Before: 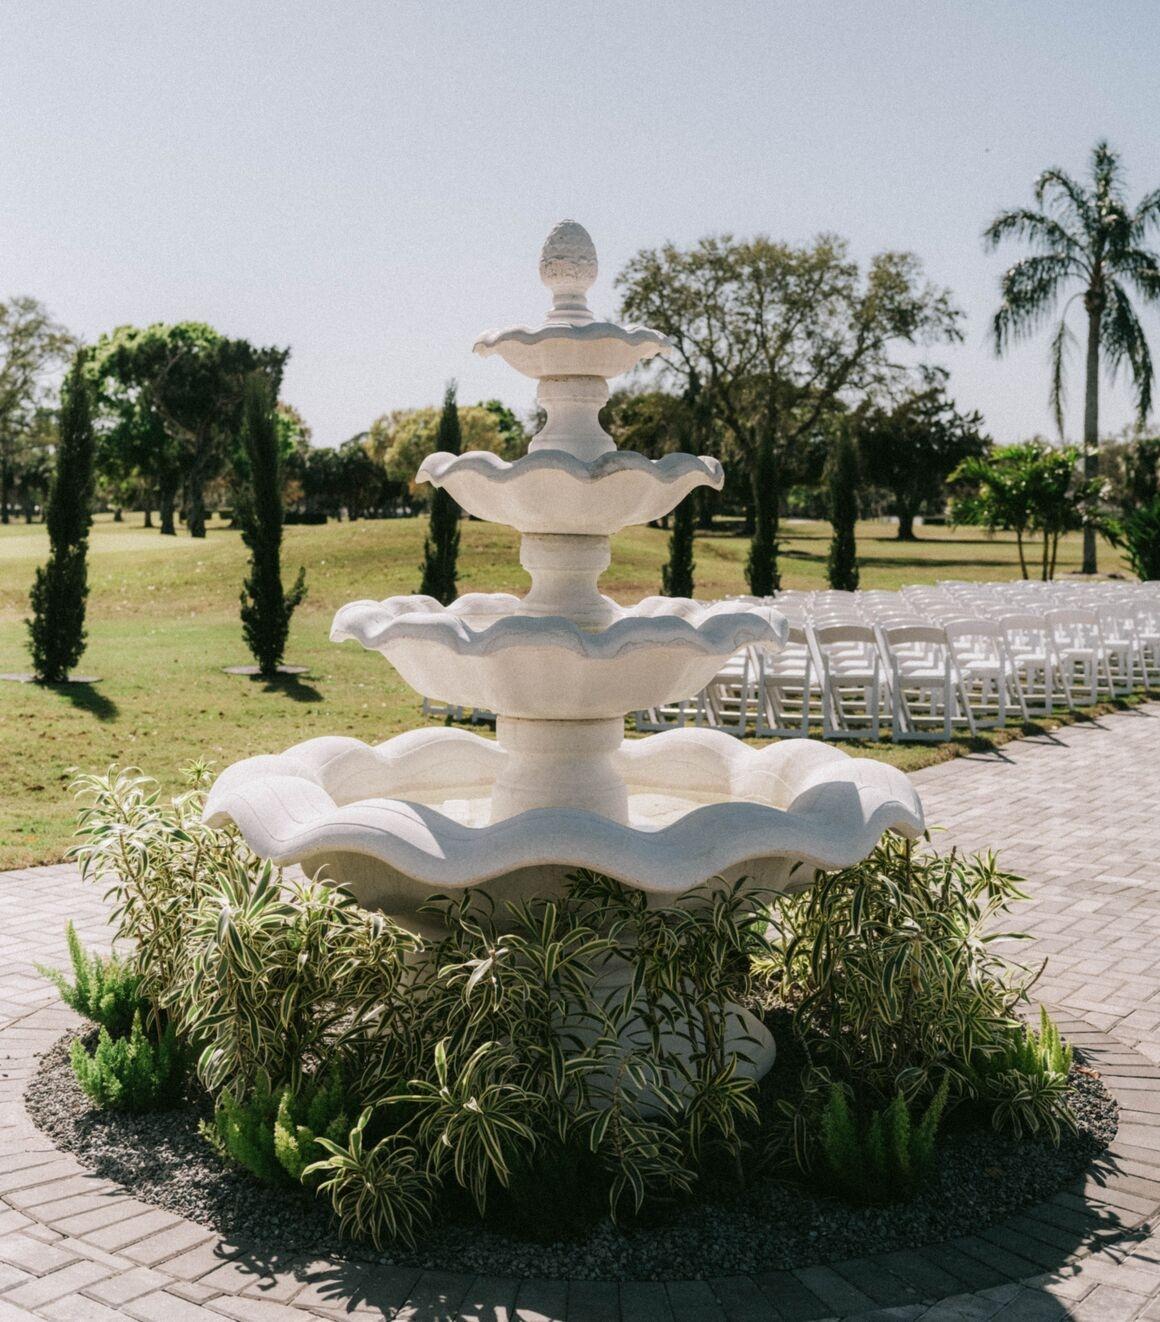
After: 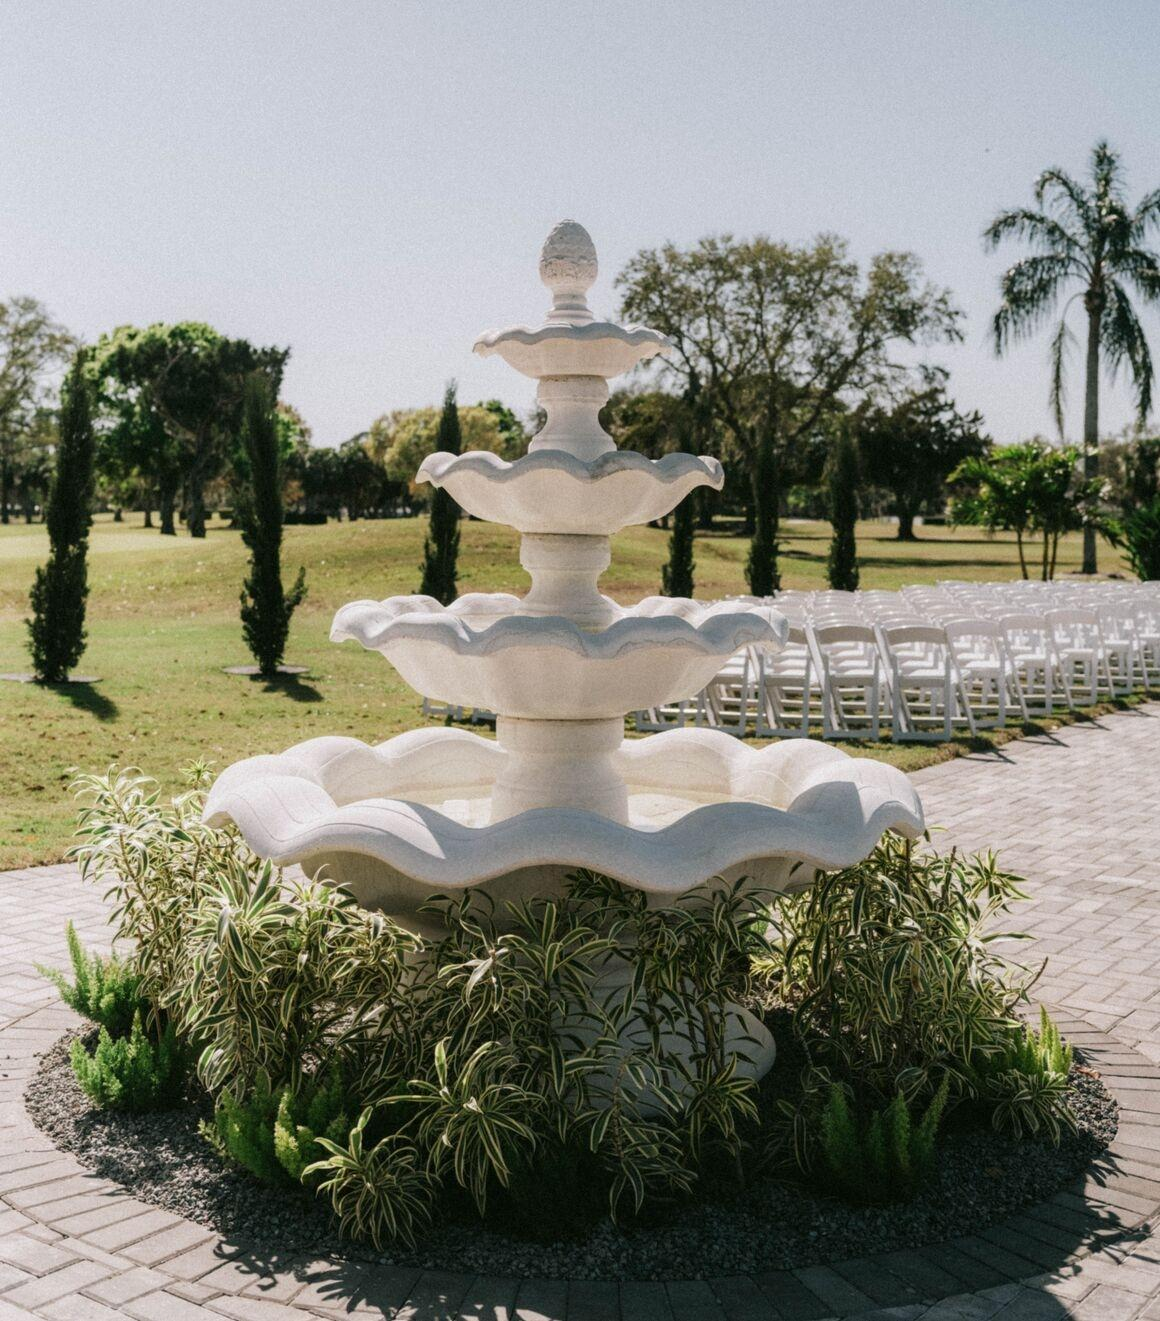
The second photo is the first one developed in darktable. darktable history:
crop: bottom 0.07%
exposure: exposure -0.04 EV, compensate highlight preservation false
